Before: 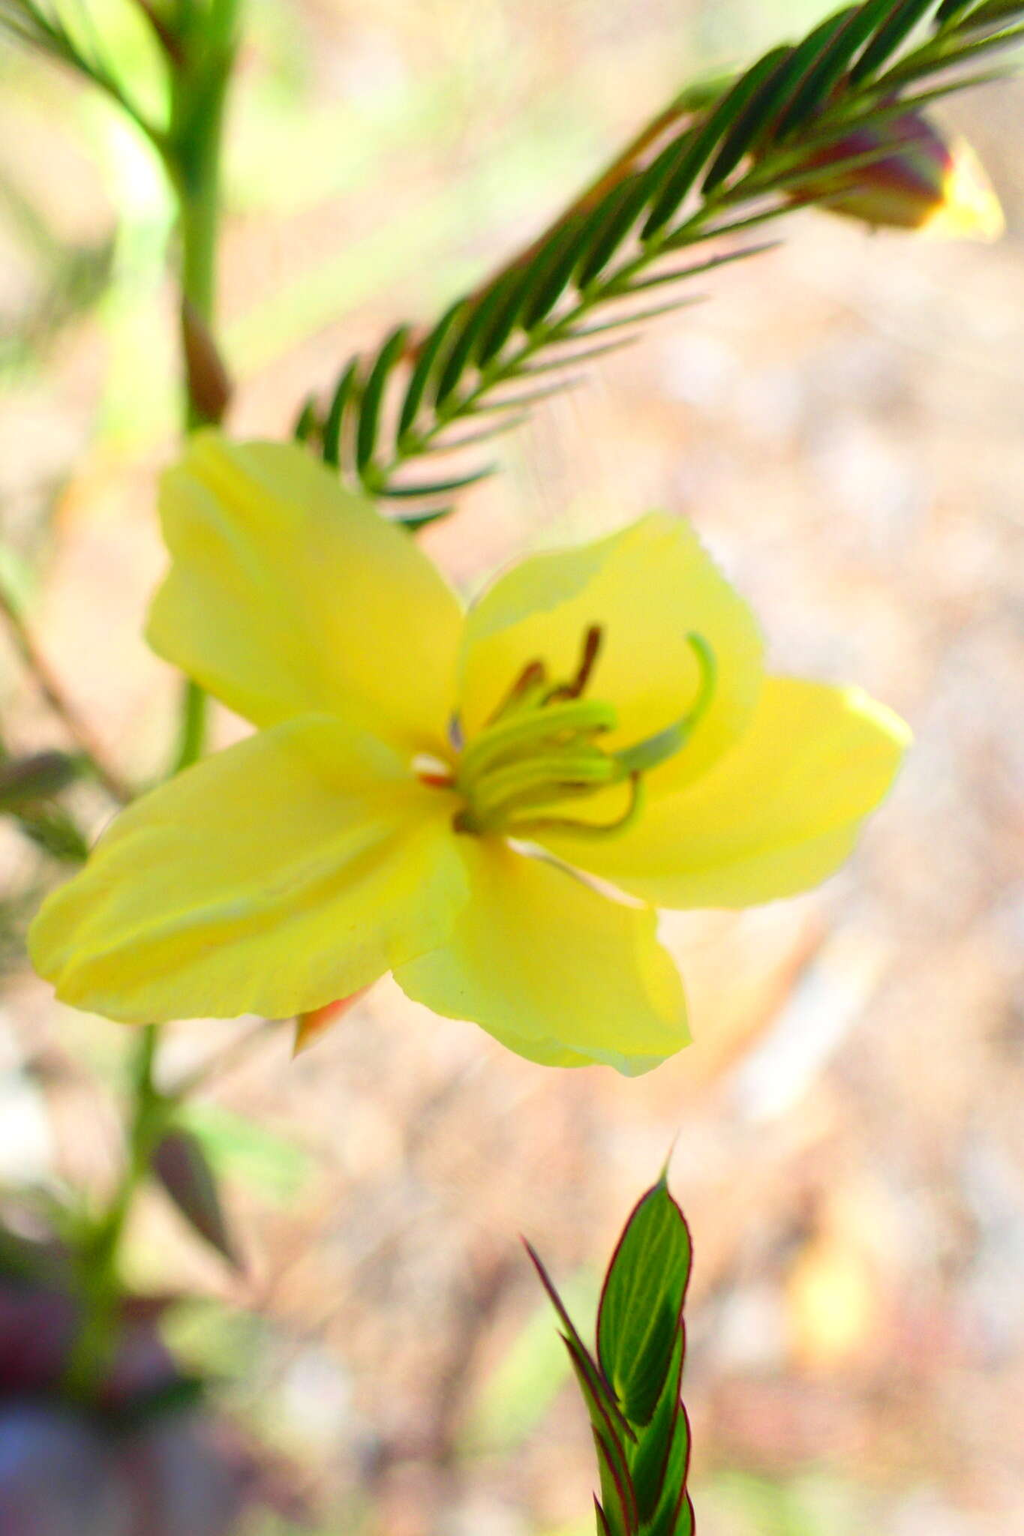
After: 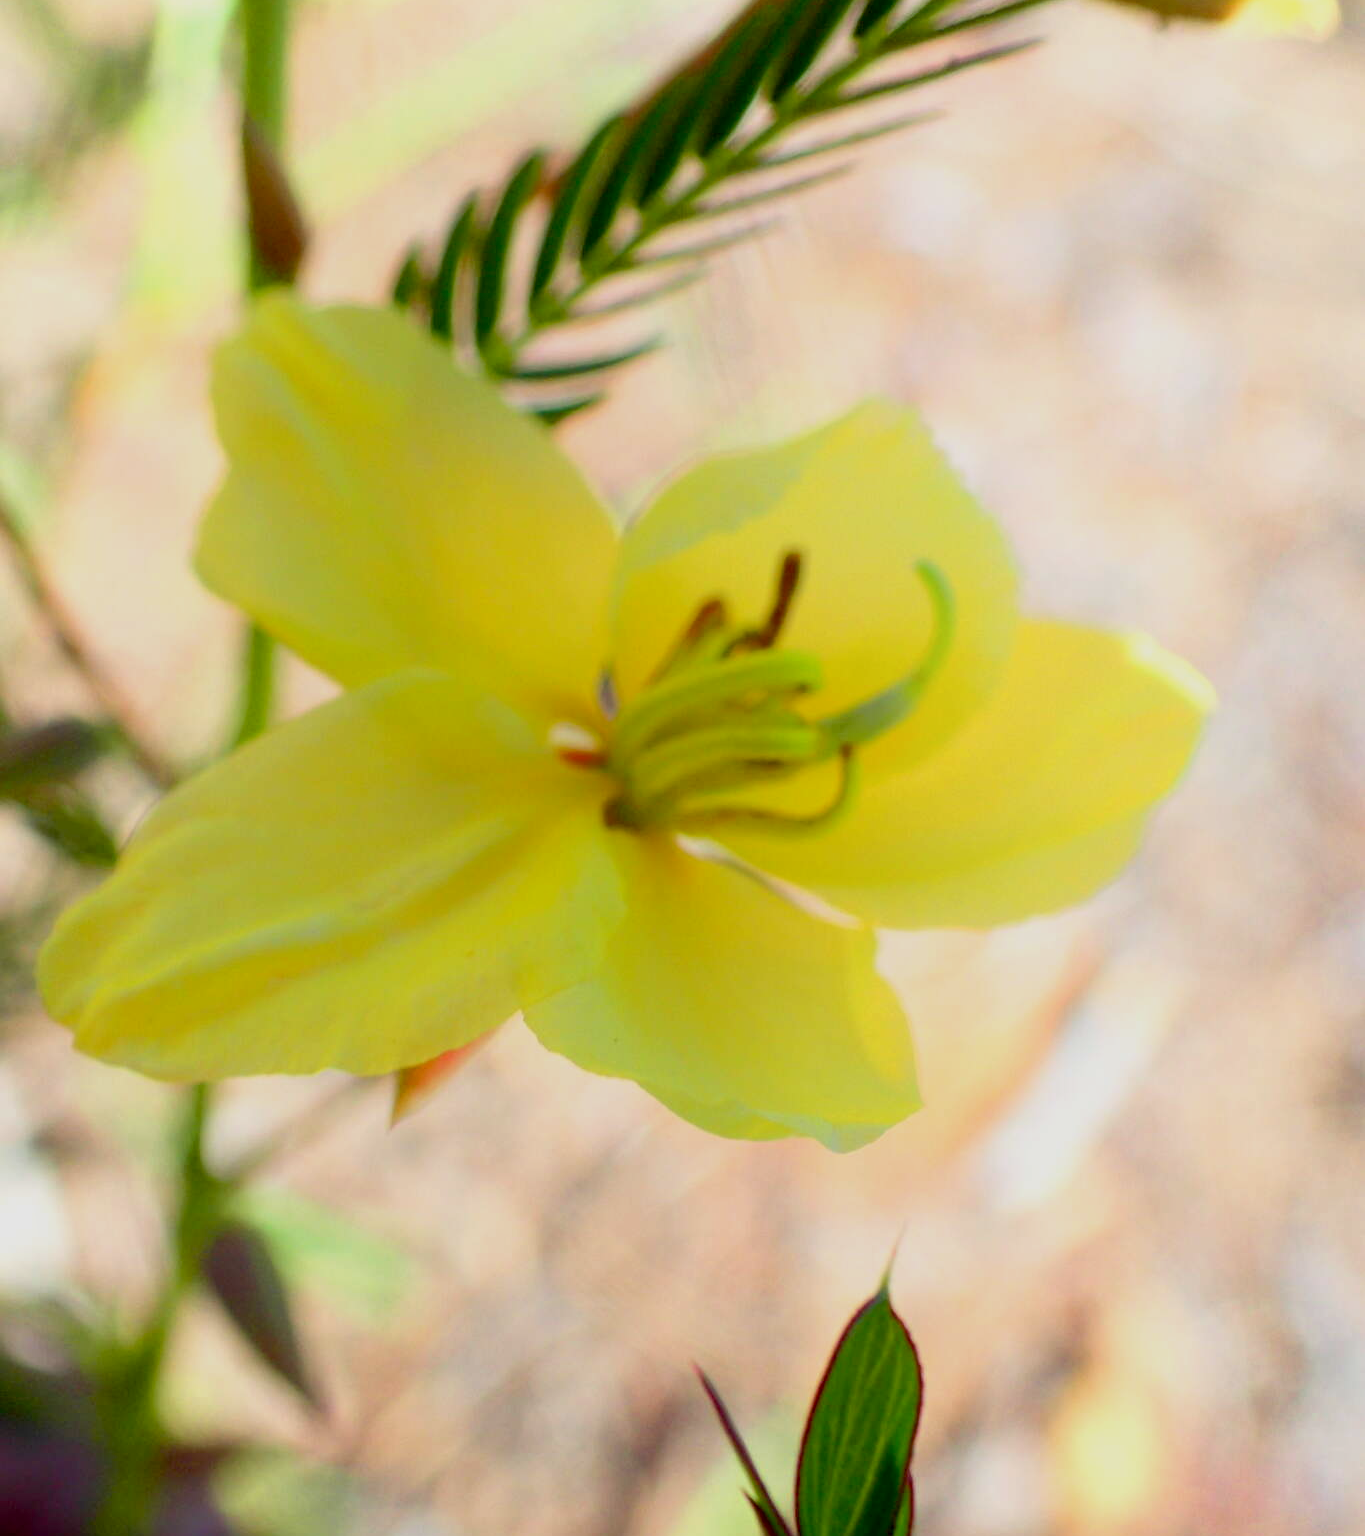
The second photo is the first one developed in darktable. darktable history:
shadows and highlights: shadows 0, highlights 40
exposure: black level correction 0.011, exposure -0.478 EV, compensate highlight preservation false
crop: top 13.819%, bottom 11.169%
